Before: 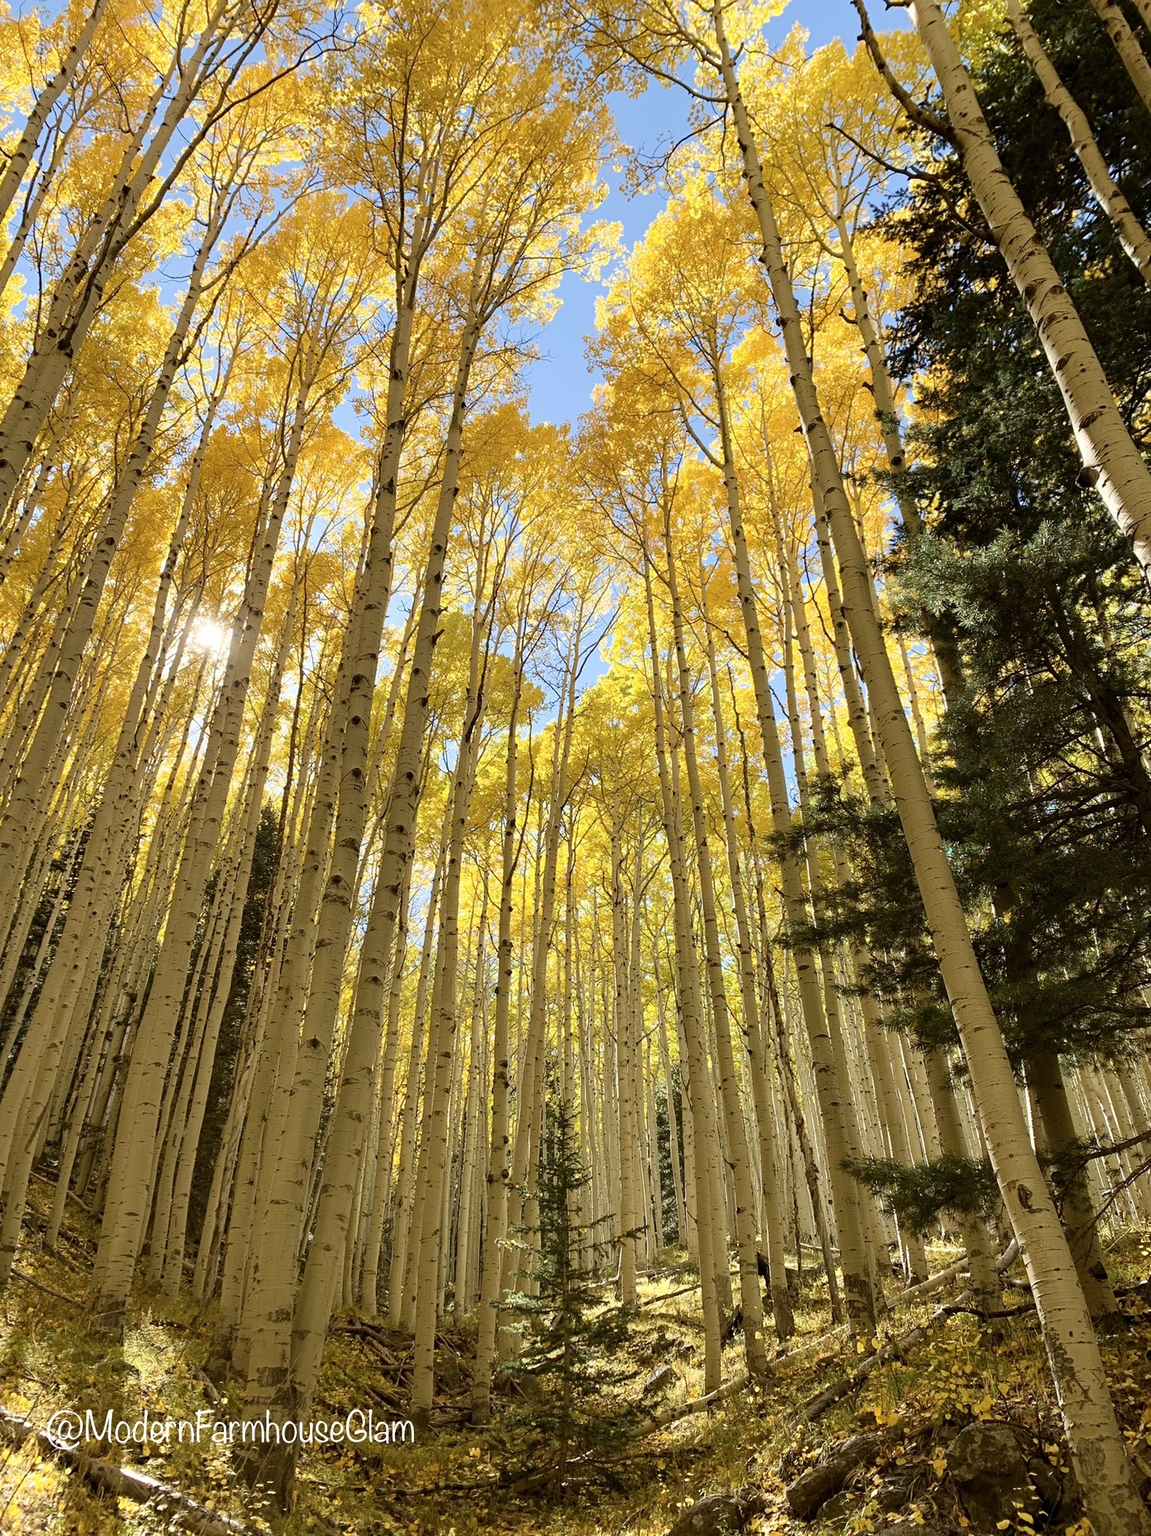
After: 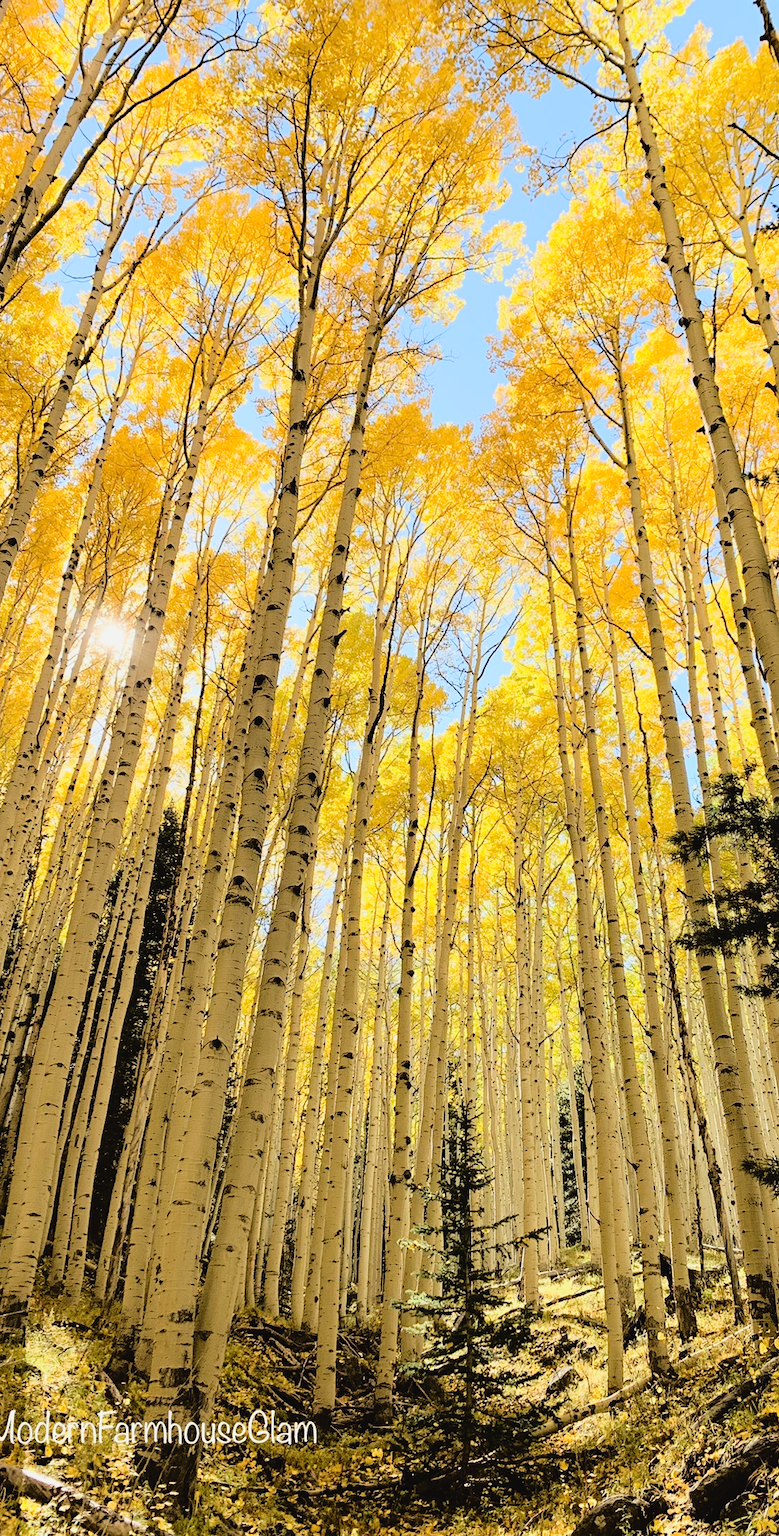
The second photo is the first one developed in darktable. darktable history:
base curve: curves: ch0 [(0, 0) (0.036, 0.01) (0.123, 0.254) (0.258, 0.504) (0.507, 0.748) (1, 1)]
crop and rotate: left 8.638%, right 23.685%
contrast brightness saturation: contrast -0.077, brightness -0.043, saturation -0.115
